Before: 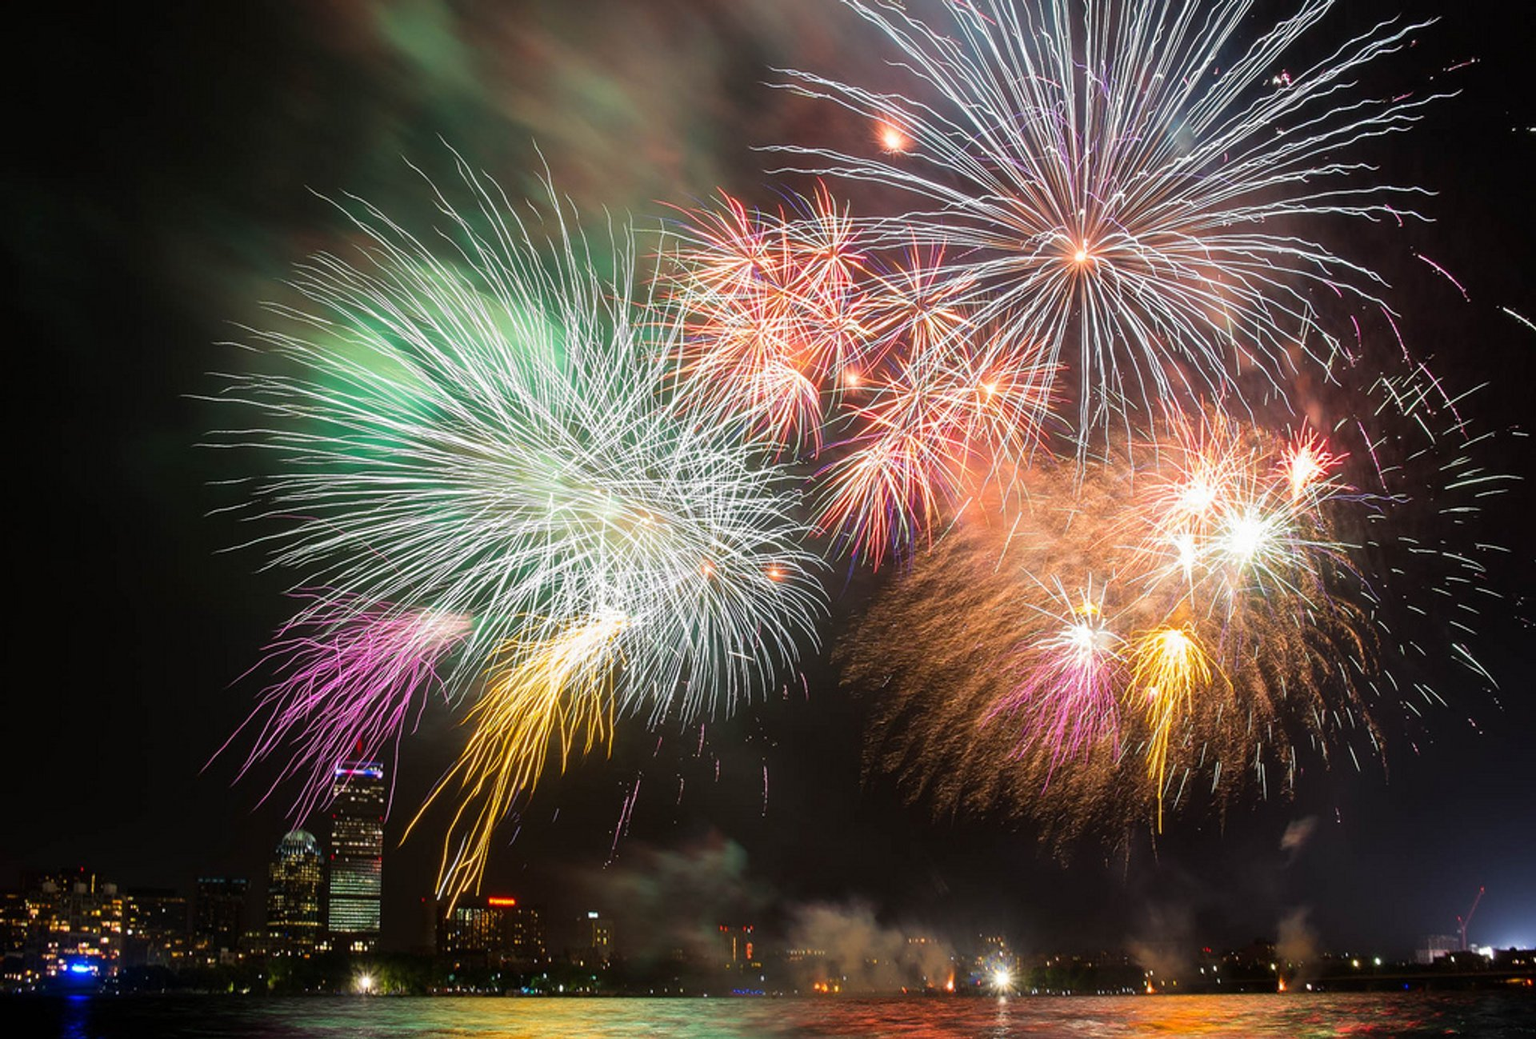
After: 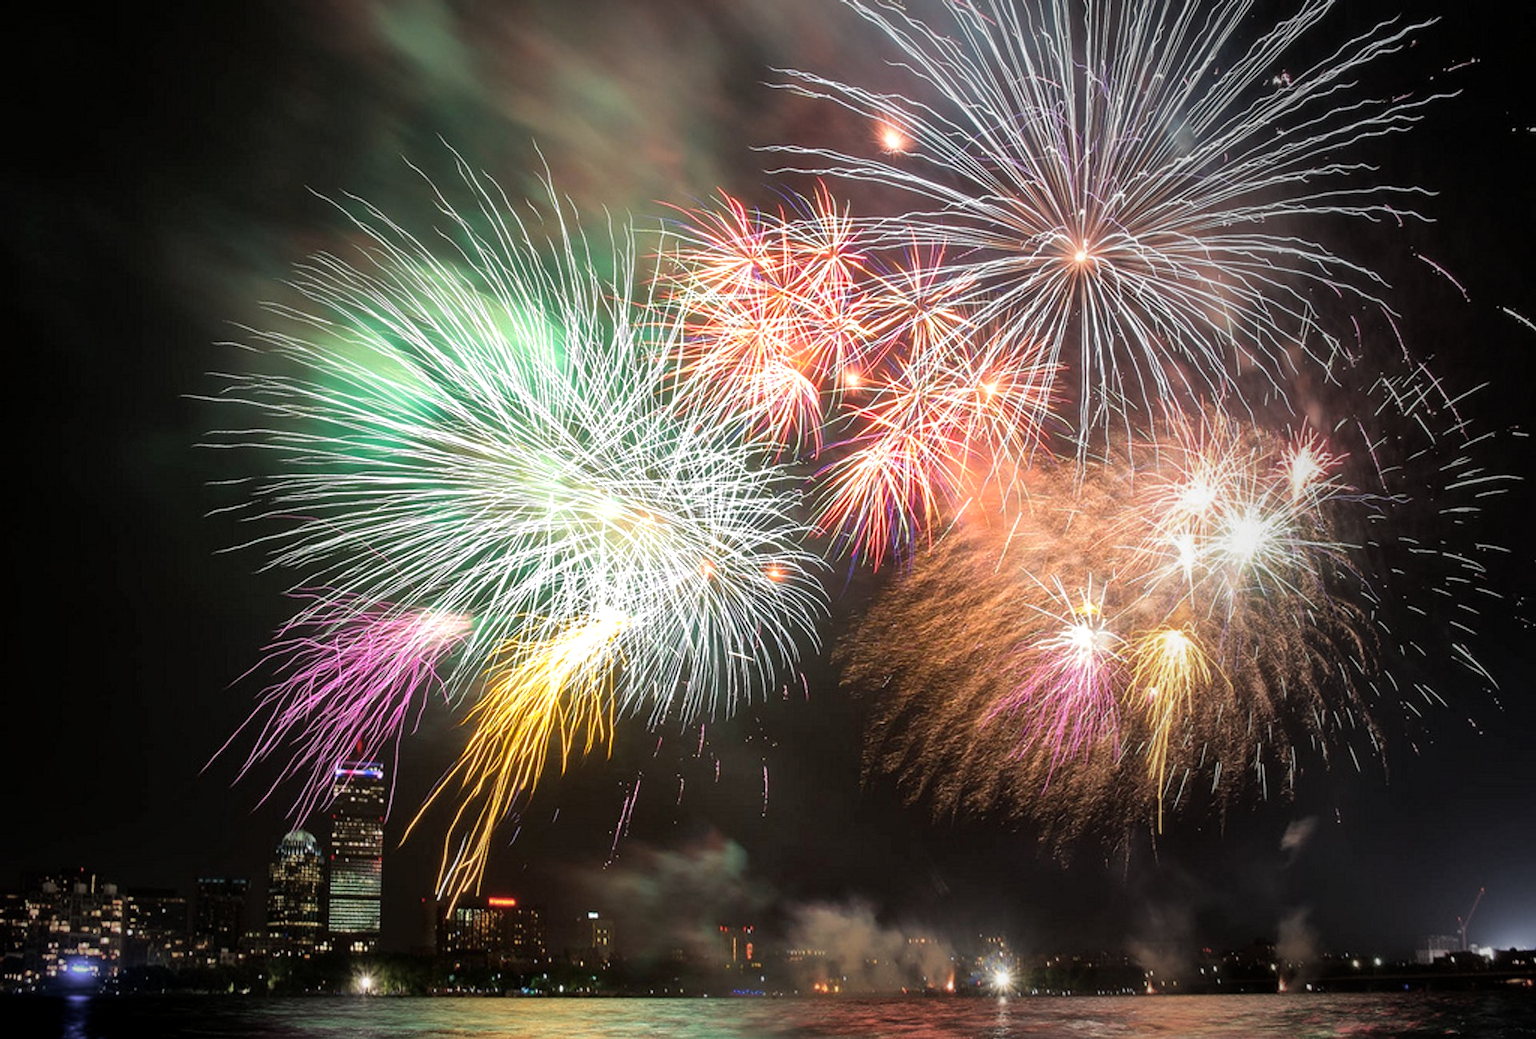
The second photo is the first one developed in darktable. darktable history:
vignetting: fall-off start 33.76%, fall-off radius 64.94%, brightness -0.575, center (-0.12, -0.002), width/height ratio 0.959
white balance: red 1, blue 1
exposure: black level correction 0.001, exposure 0.5 EV, compensate exposure bias true, compensate highlight preservation false
shadows and highlights: shadows 37.27, highlights -28.18, soften with gaussian
